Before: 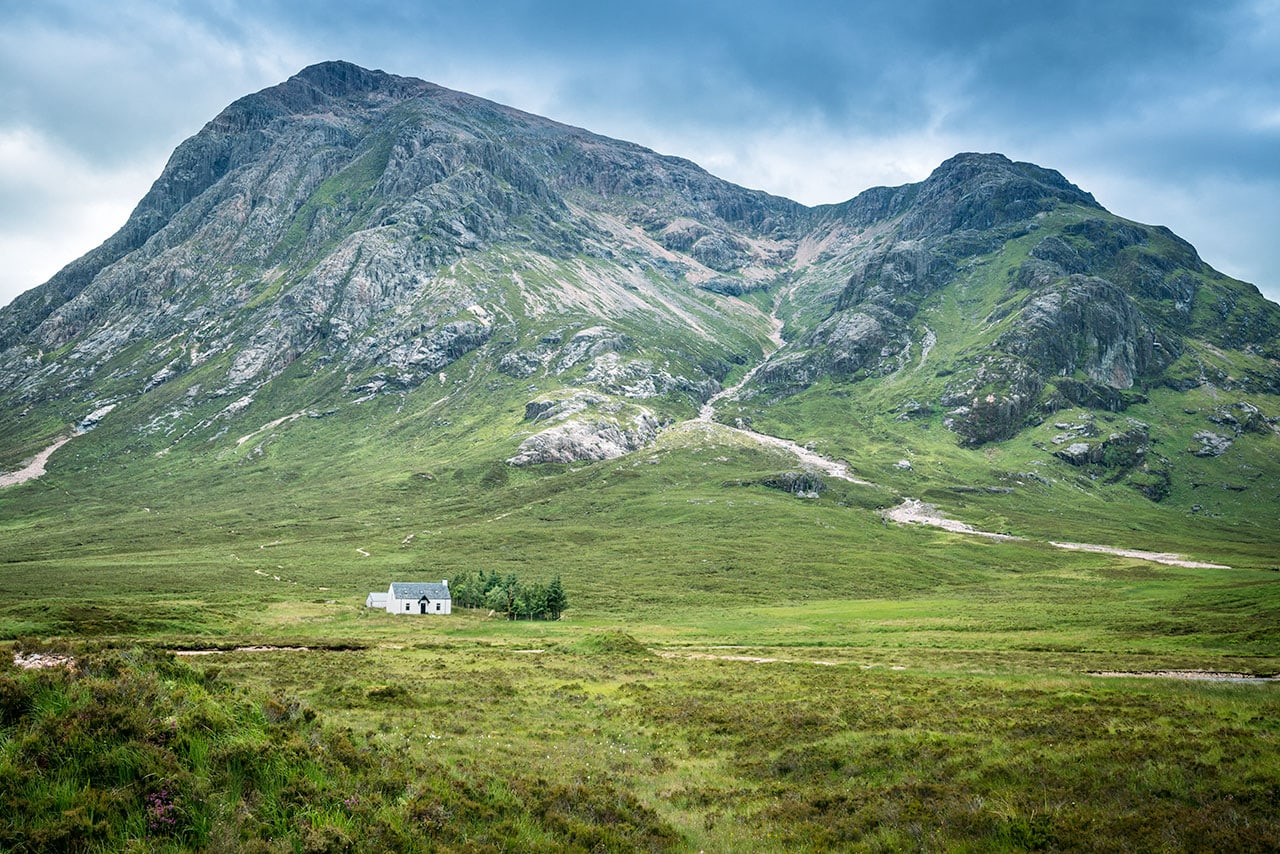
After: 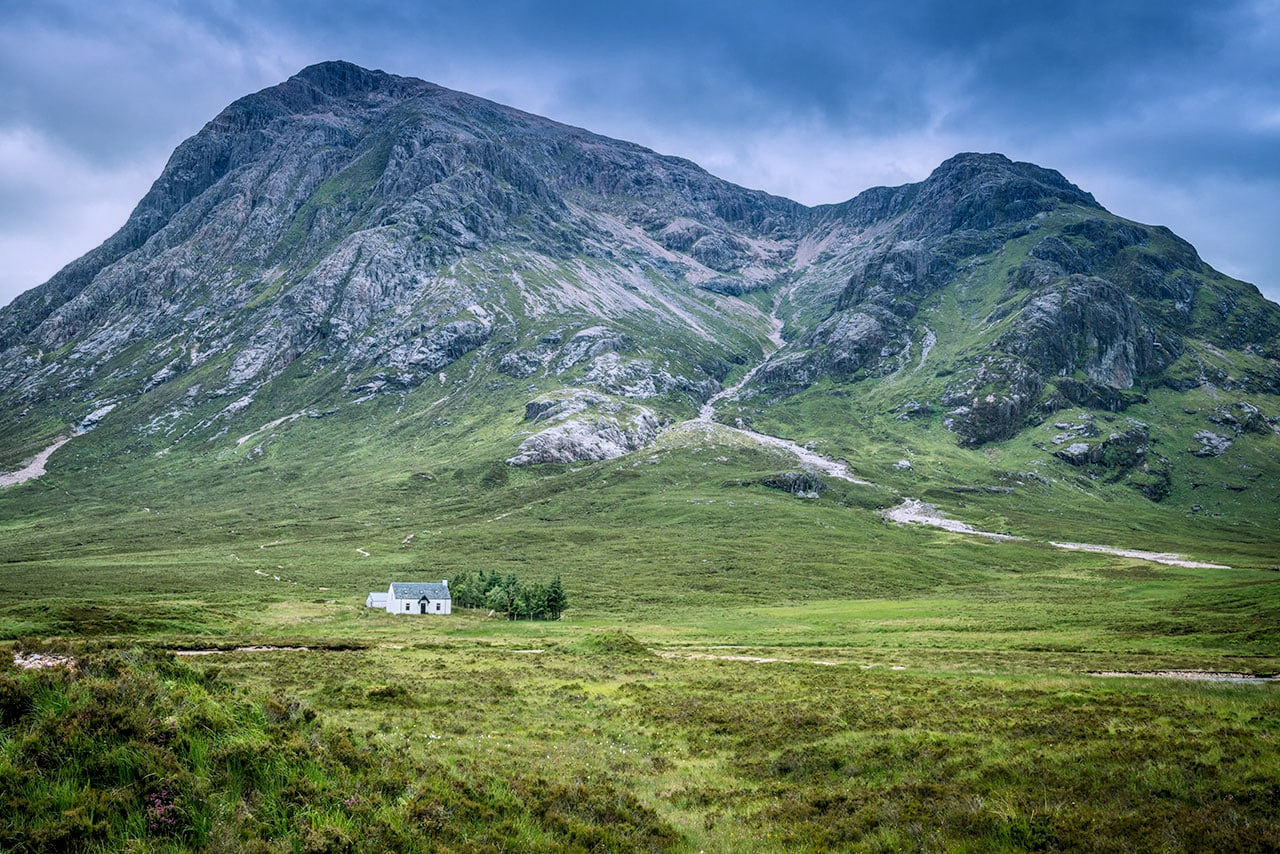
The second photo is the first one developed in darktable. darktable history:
white balance: red 0.982, blue 1.018
graduated density: hue 238.83°, saturation 50%
local contrast: on, module defaults
